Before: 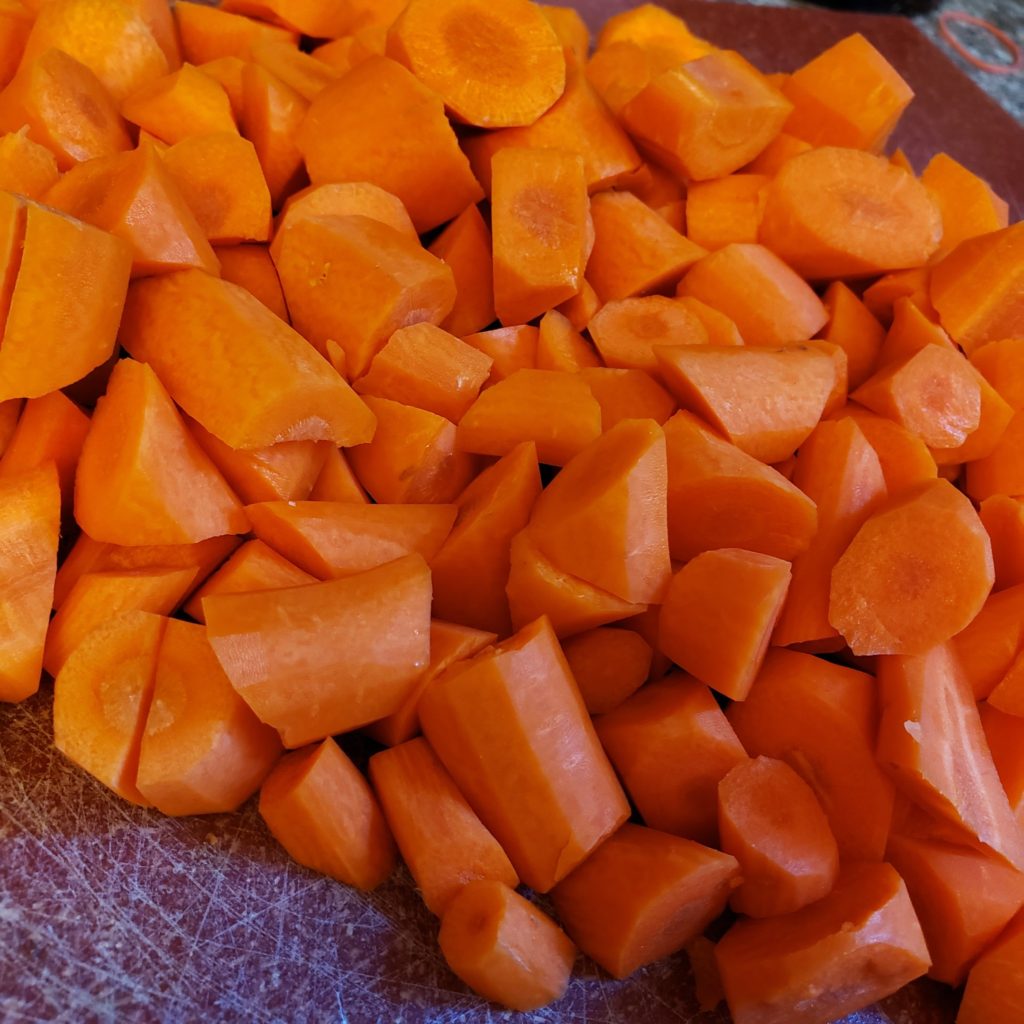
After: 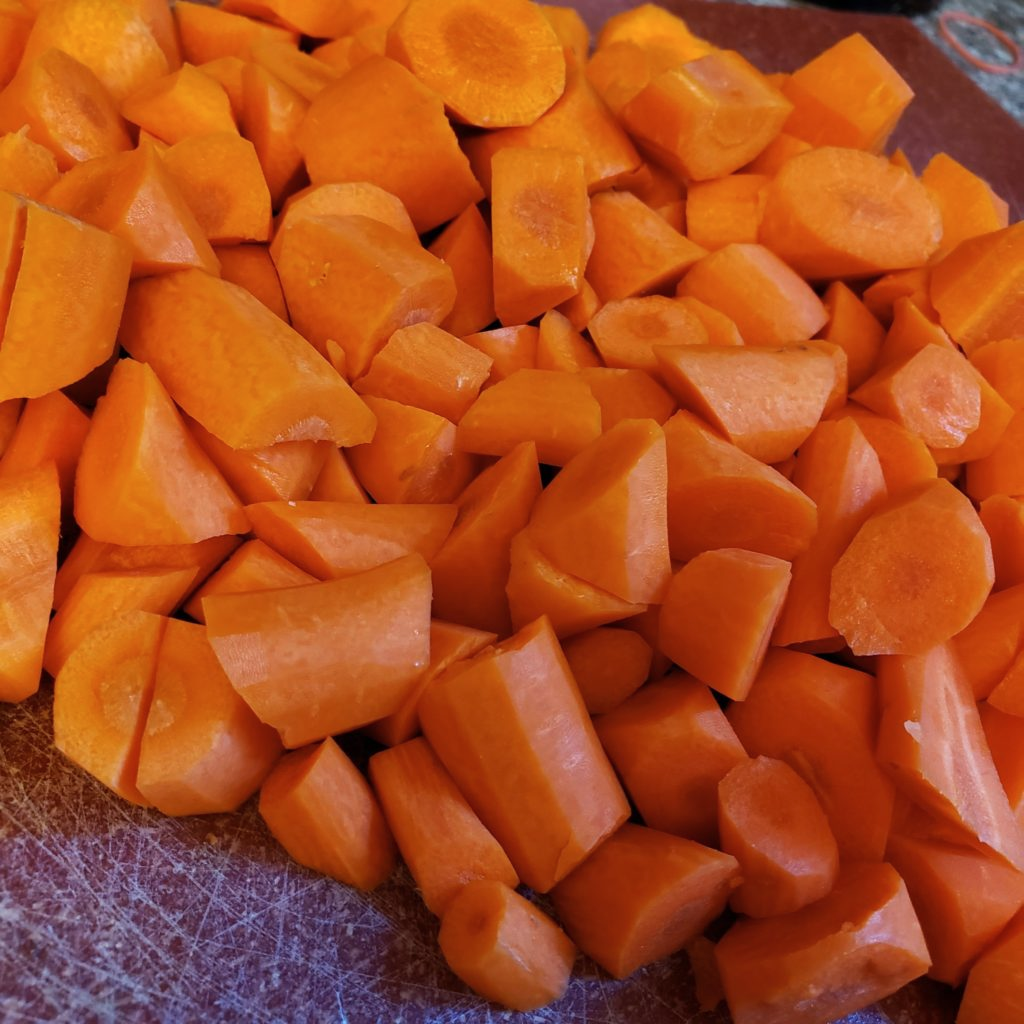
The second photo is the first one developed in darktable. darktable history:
shadows and highlights: shadows 11.51, white point adjustment 1.17, soften with gaussian
contrast brightness saturation: saturation -0.046
